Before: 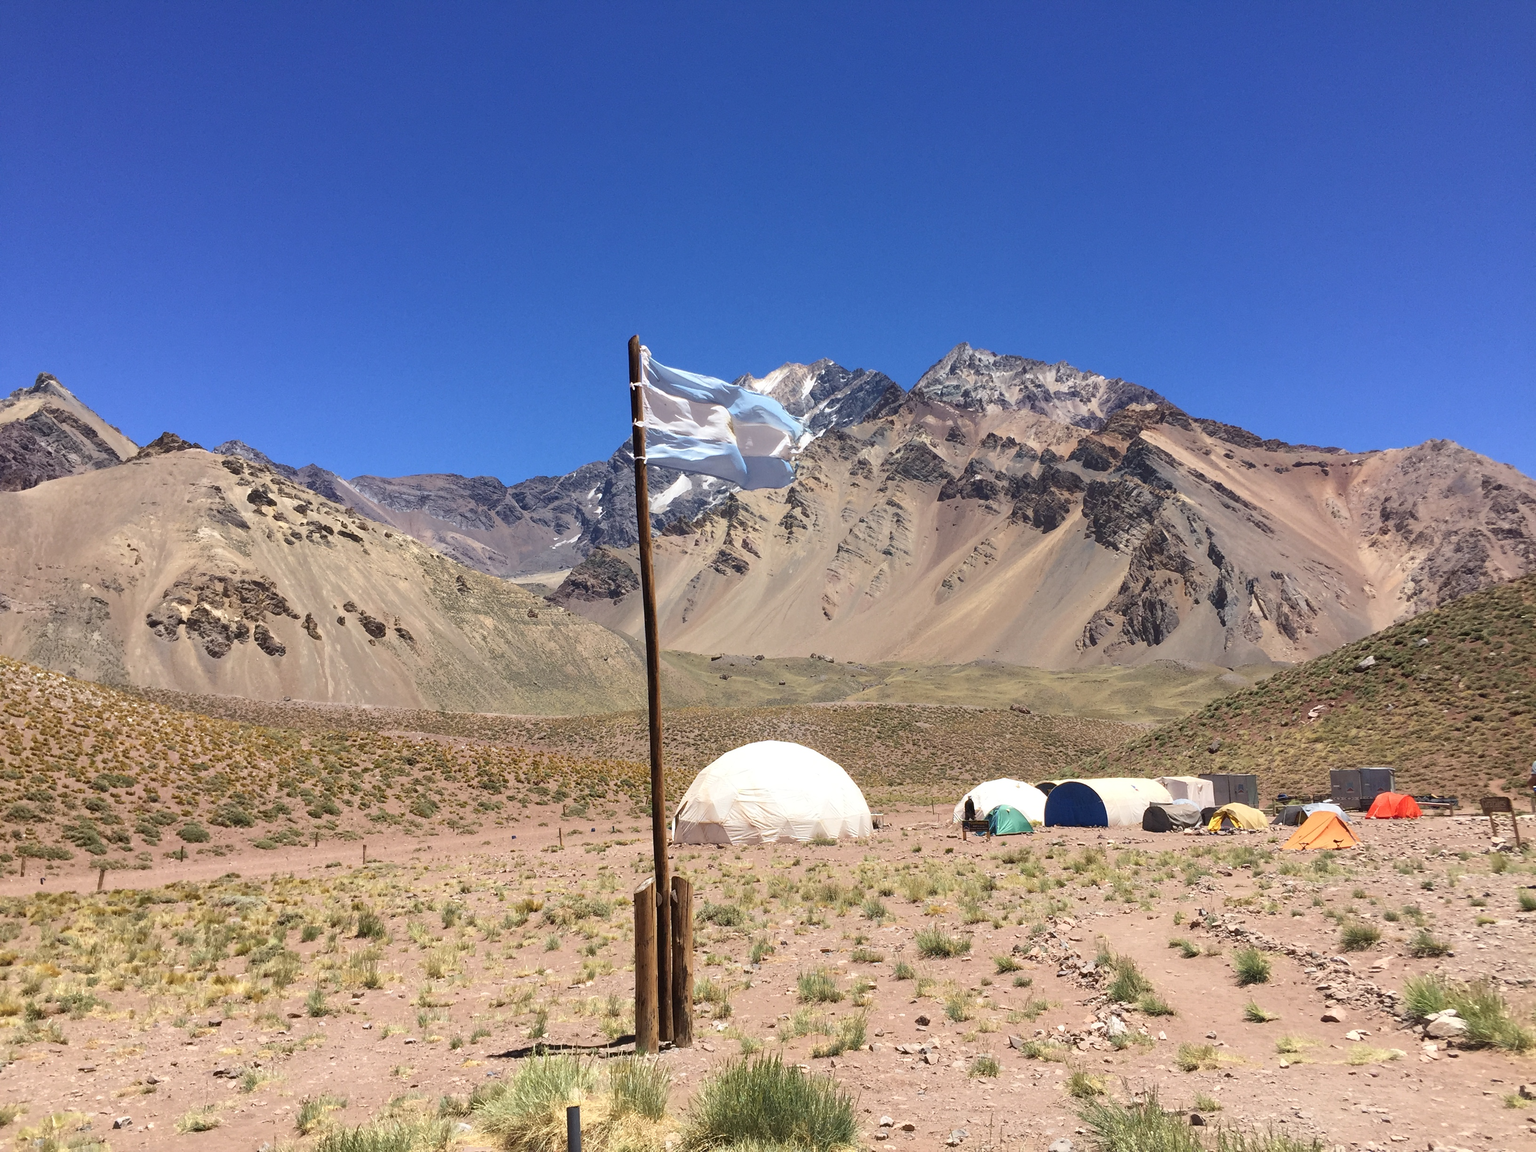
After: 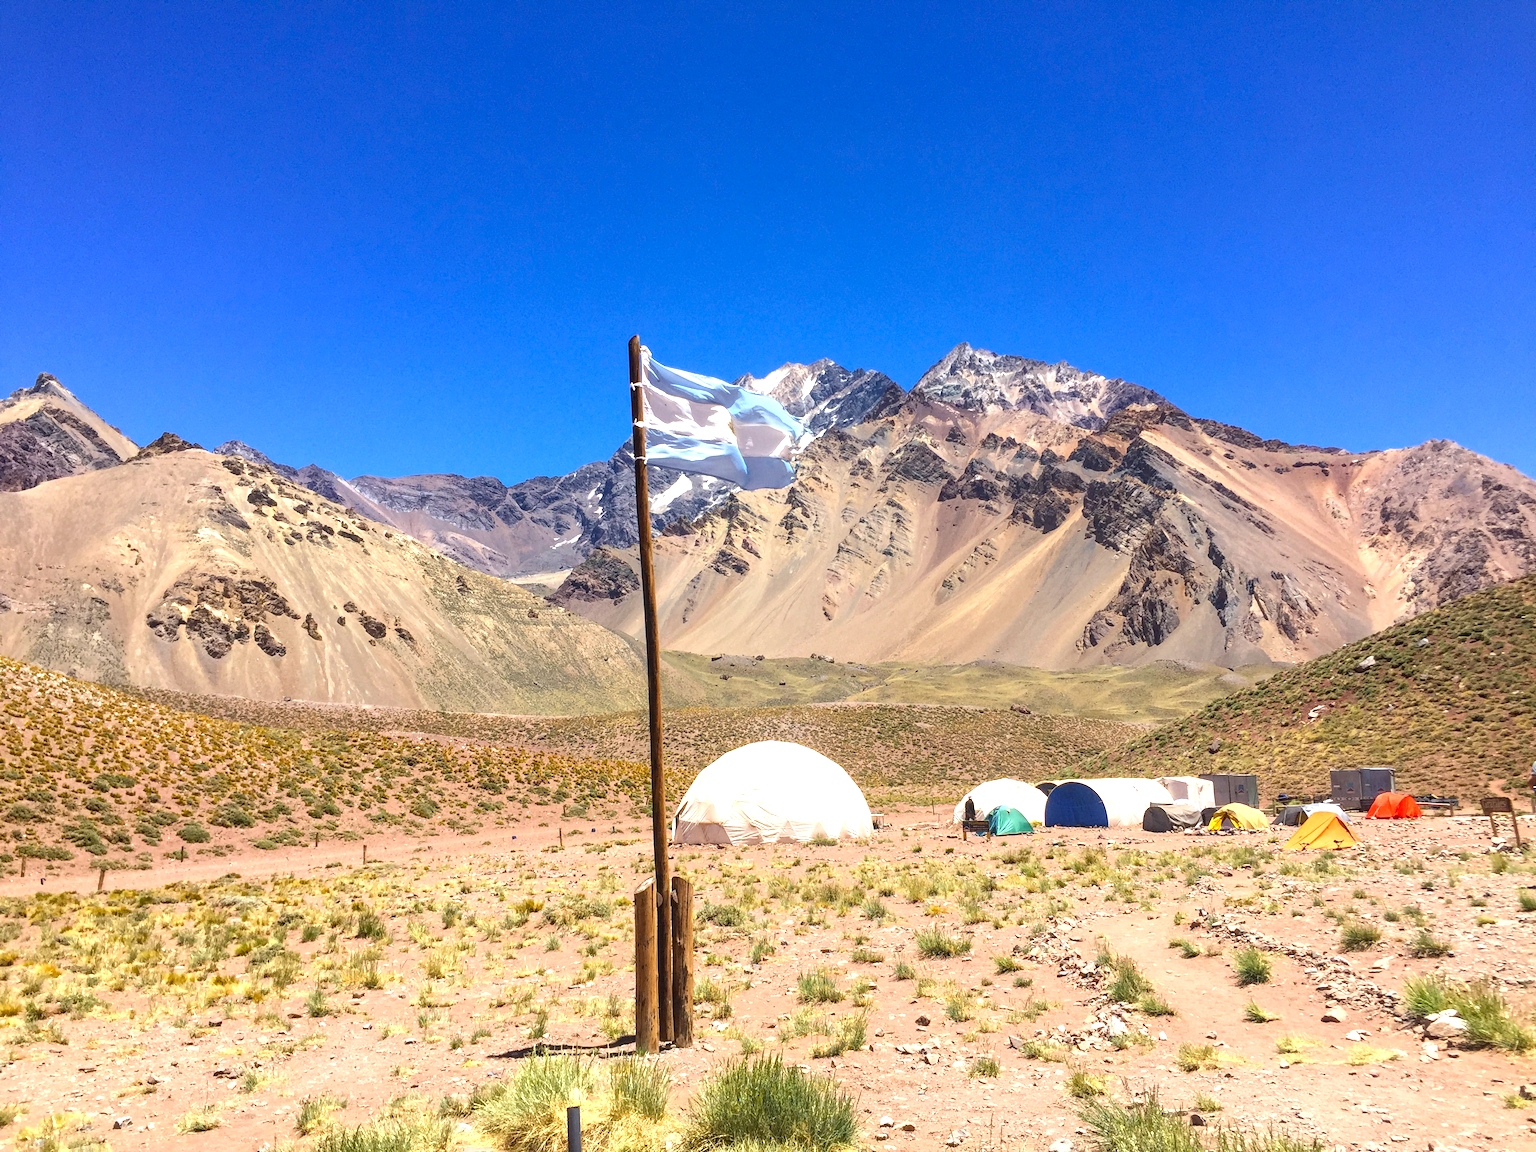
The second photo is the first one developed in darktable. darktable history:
color balance rgb: perceptual saturation grading › global saturation 25%, global vibrance 20%
local contrast: on, module defaults
exposure: exposure 0.556 EV, compensate highlight preservation false
